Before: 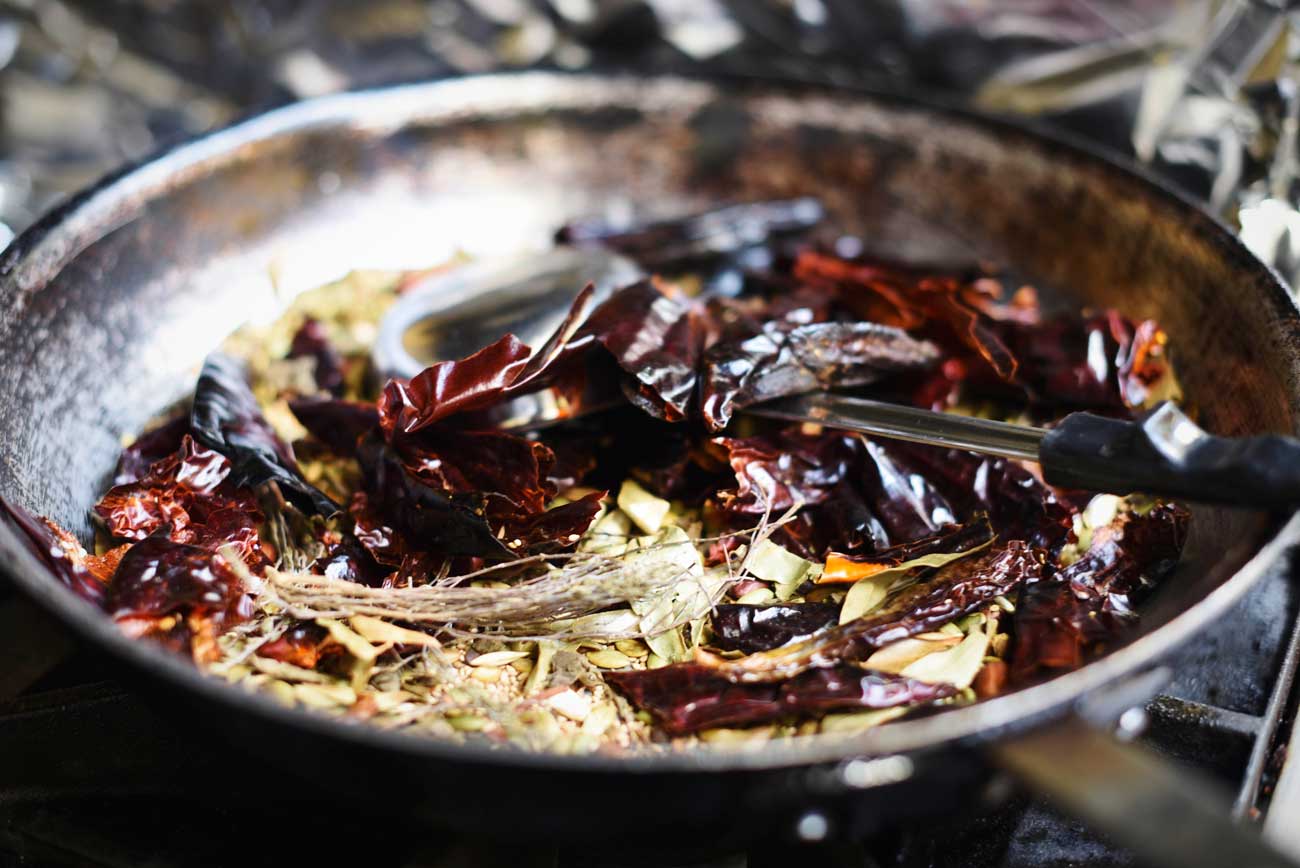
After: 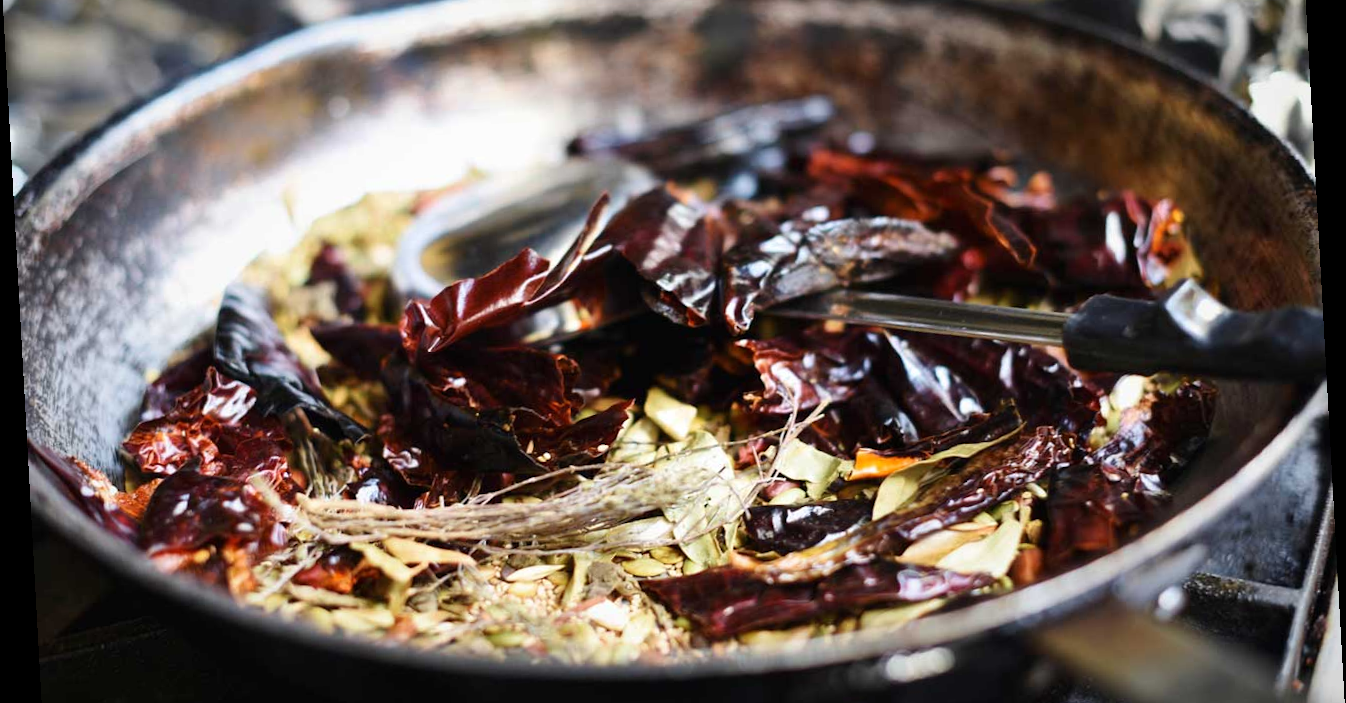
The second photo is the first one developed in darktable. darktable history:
rotate and perspective: rotation -3.18°, automatic cropping off
crop: top 13.819%, bottom 11.169%
